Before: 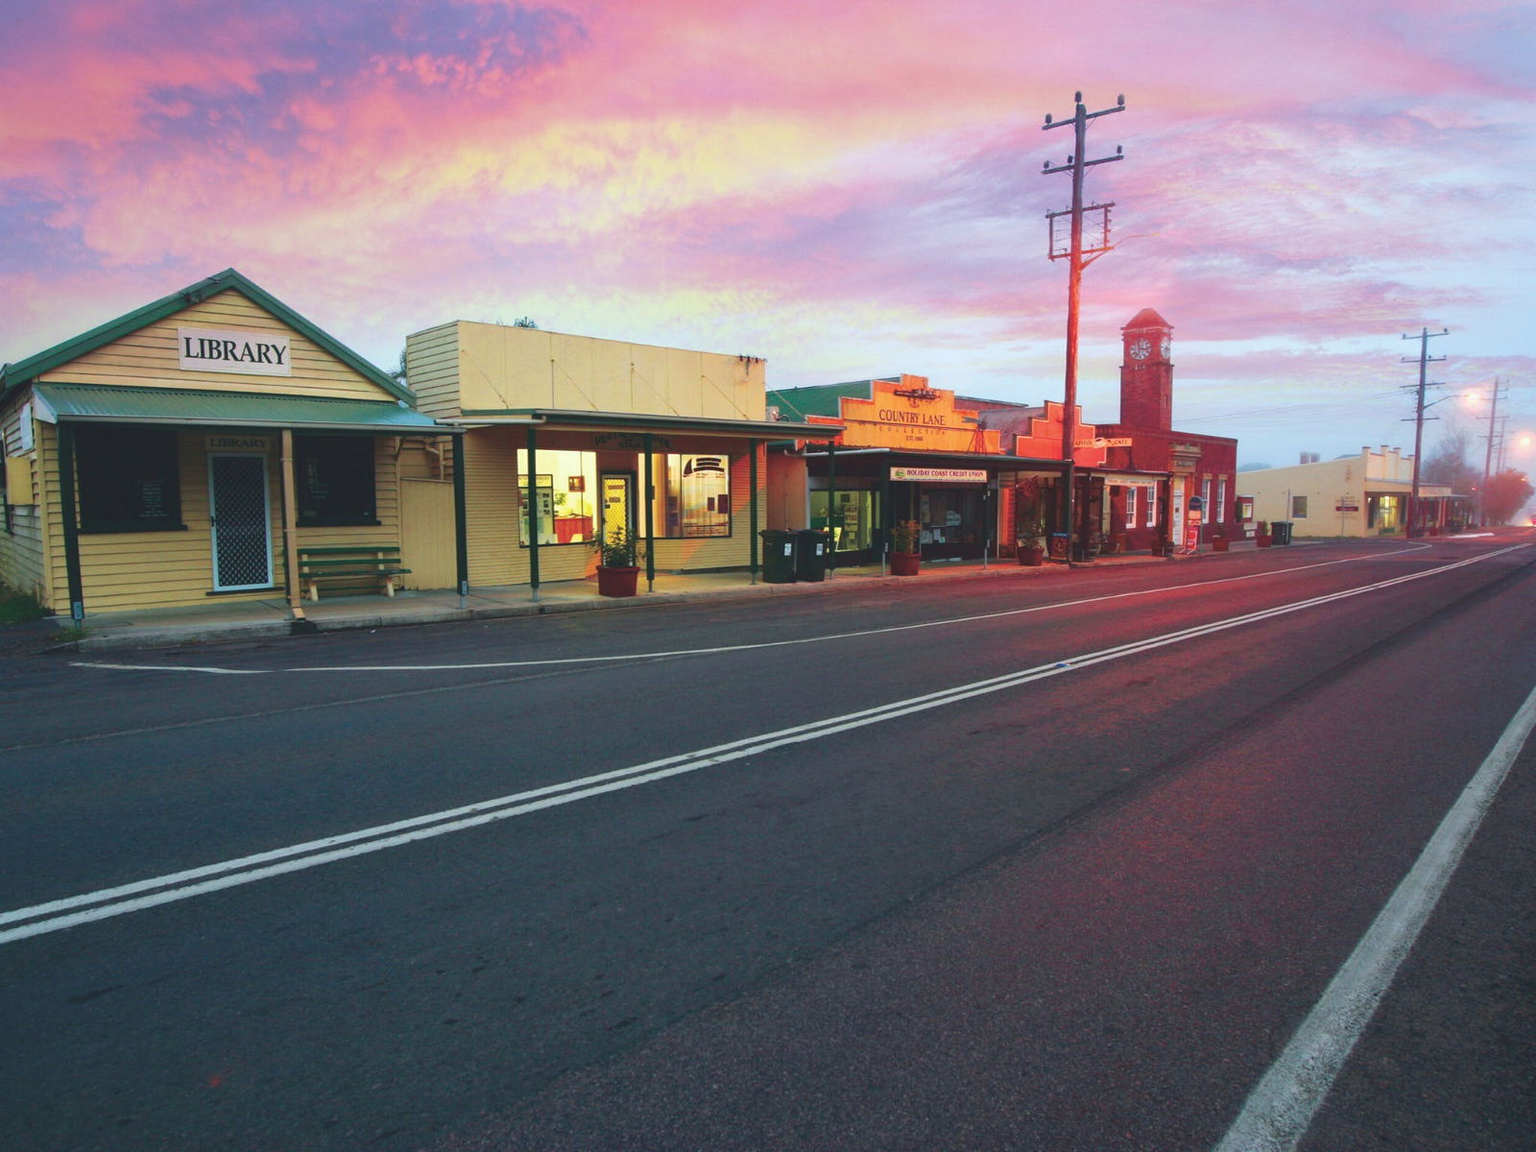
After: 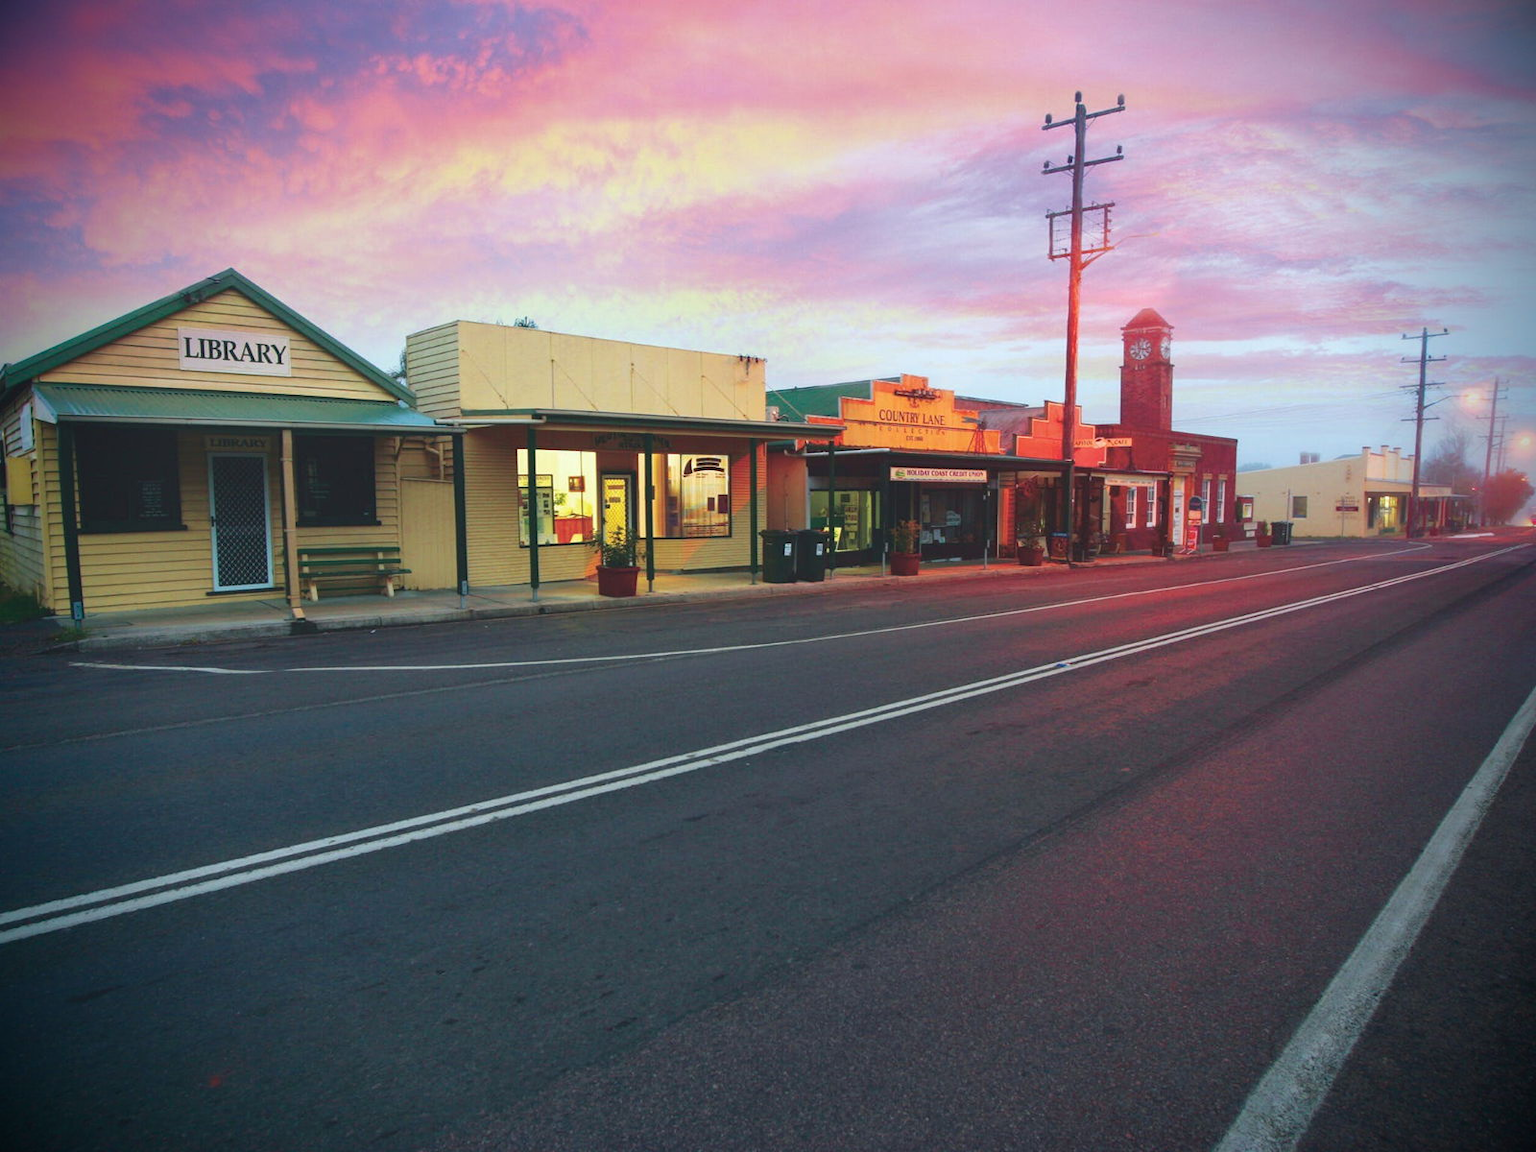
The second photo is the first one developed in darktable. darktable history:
vignetting: brightness -0.981, saturation 0.494, unbound false
